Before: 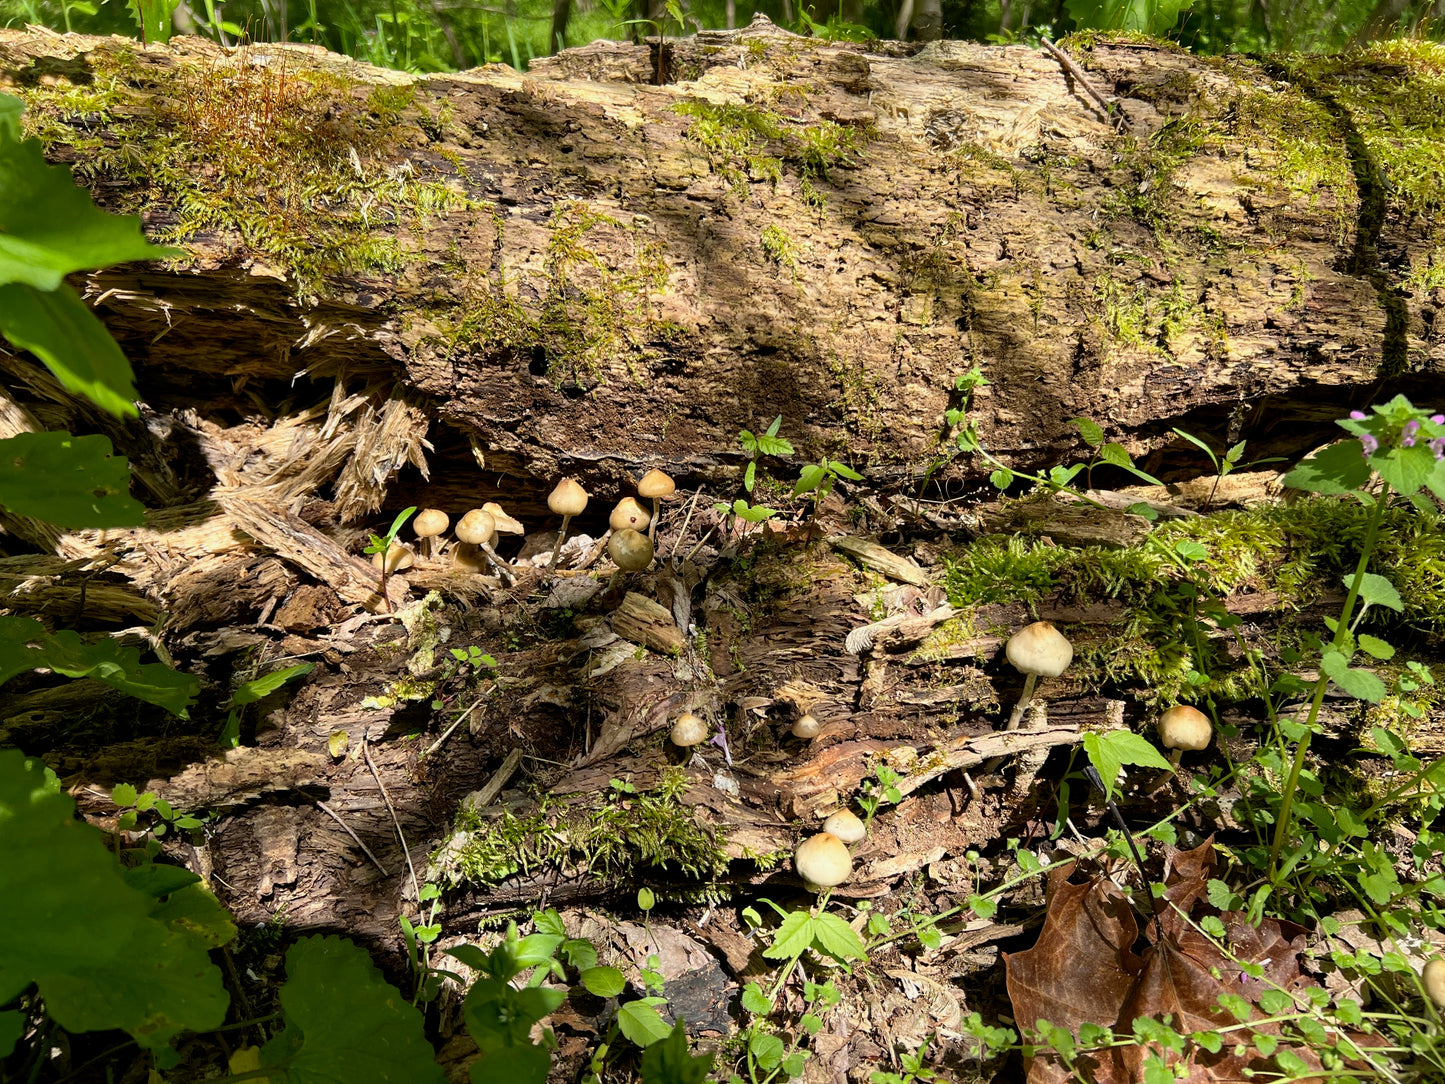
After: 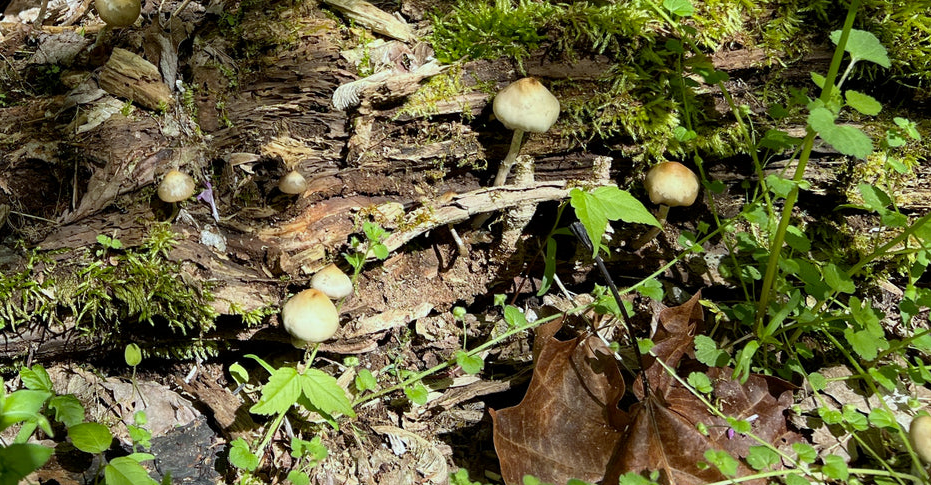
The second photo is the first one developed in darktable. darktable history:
crop and rotate: left 35.509%, top 50.238%, bottom 4.934%
white balance: red 0.925, blue 1.046
